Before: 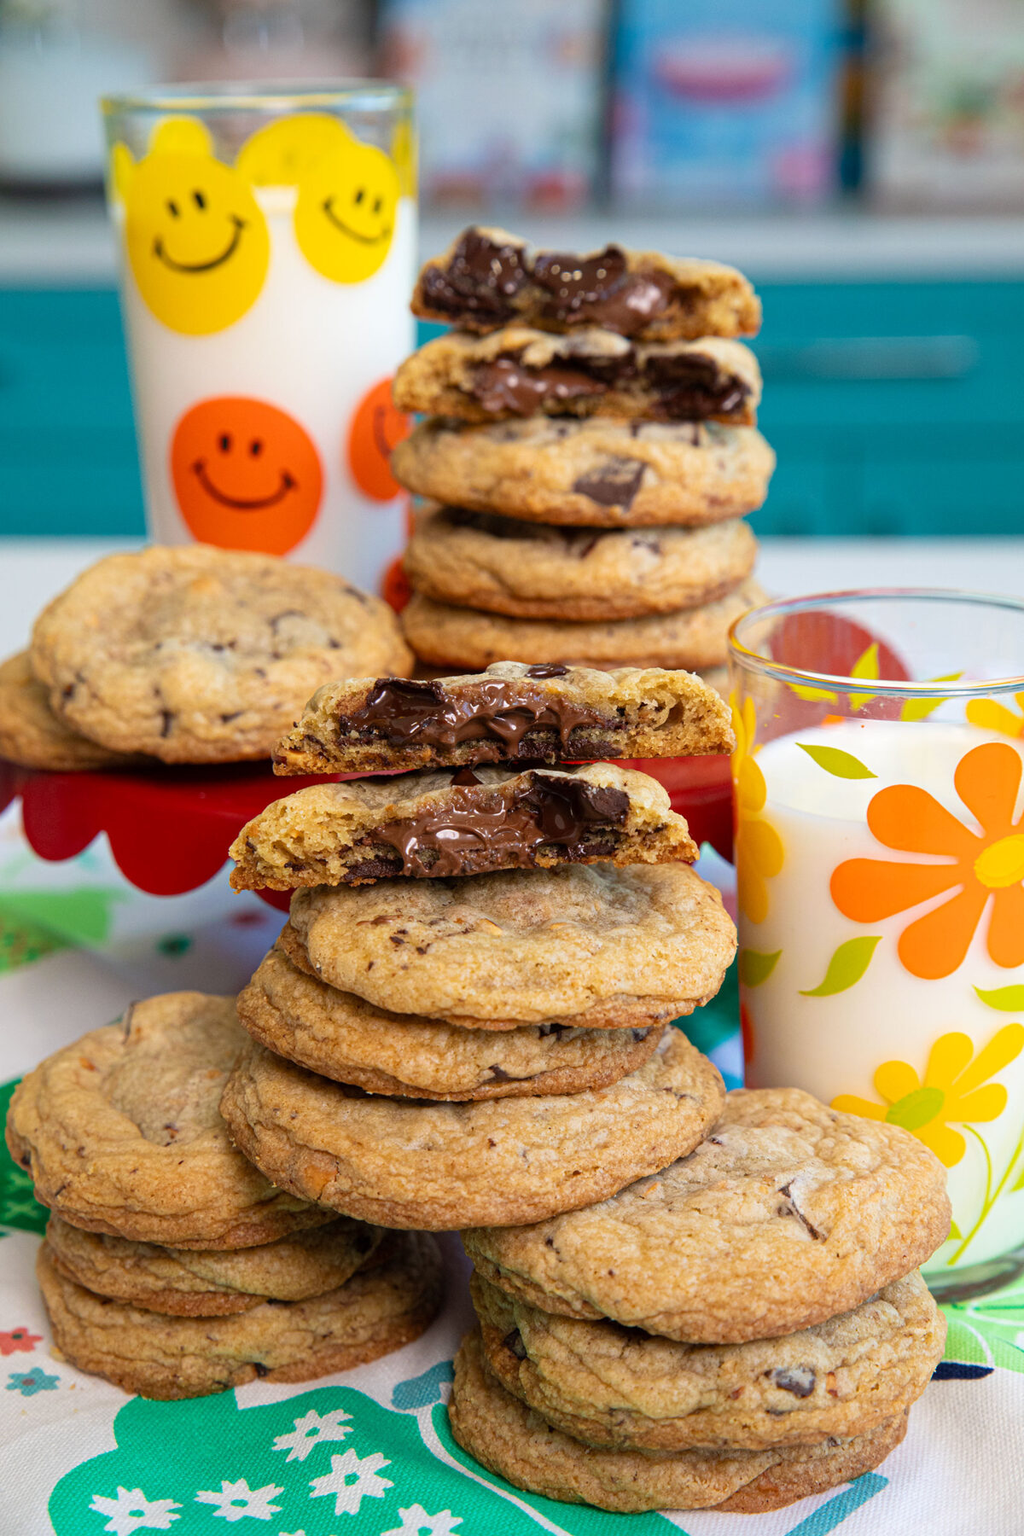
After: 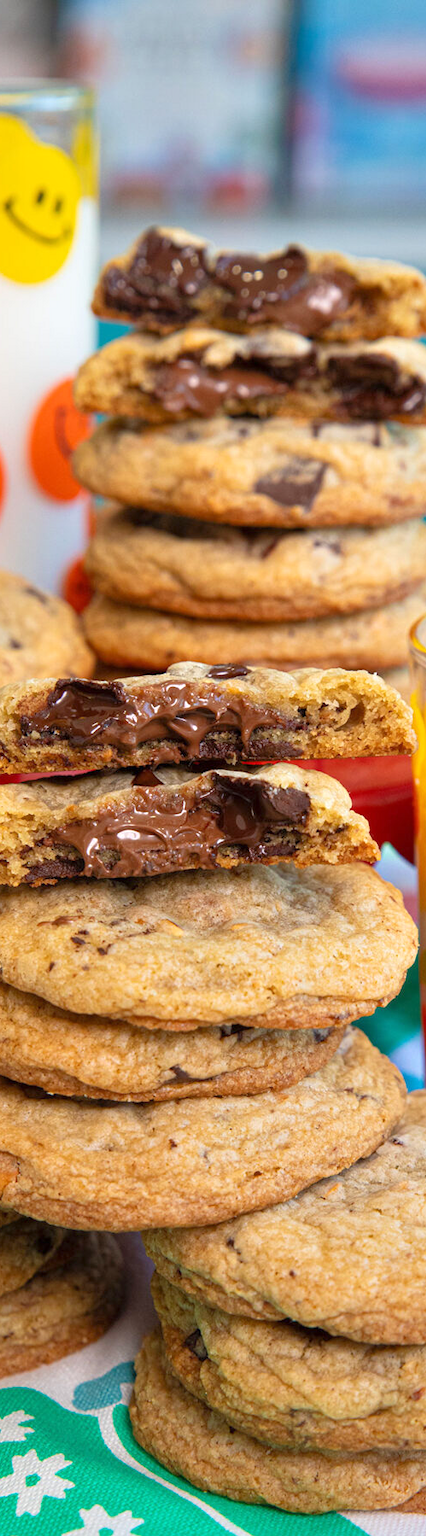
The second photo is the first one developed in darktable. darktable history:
crop: left 31.229%, right 27.105%
tone equalizer: -8 EV 1 EV, -7 EV 1 EV, -6 EV 1 EV, -5 EV 1 EV, -4 EV 1 EV, -3 EV 0.75 EV, -2 EV 0.5 EV, -1 EV 0.25 EV
